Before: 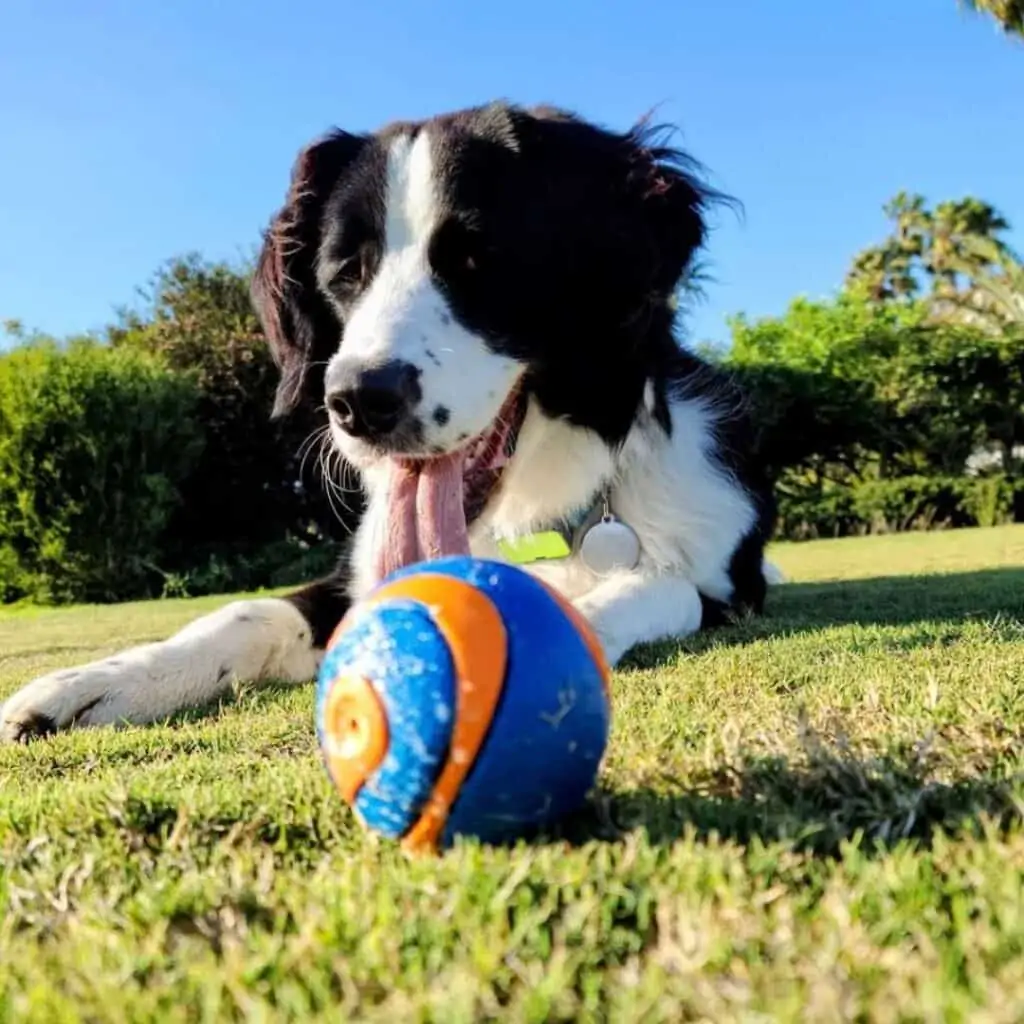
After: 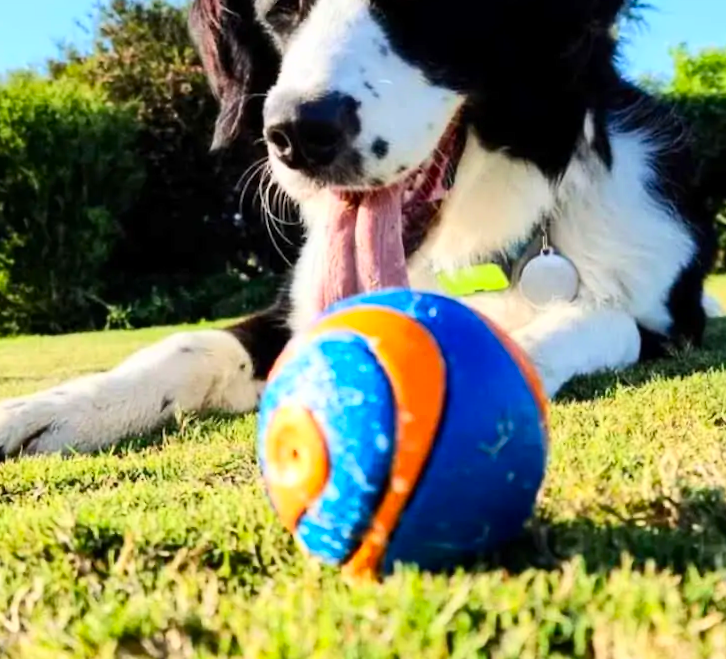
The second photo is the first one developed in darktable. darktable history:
rotate and perspective: lens shift (vertical) 0.048, lens shift (horizontal) -0.024, automatic cropping off
crop: left 6.488%, top 27.668%, right 24.183%, bottom 8.656%
contrast brightness saturation: contrast 0.23, brightness 0.1, saturation 0.29
